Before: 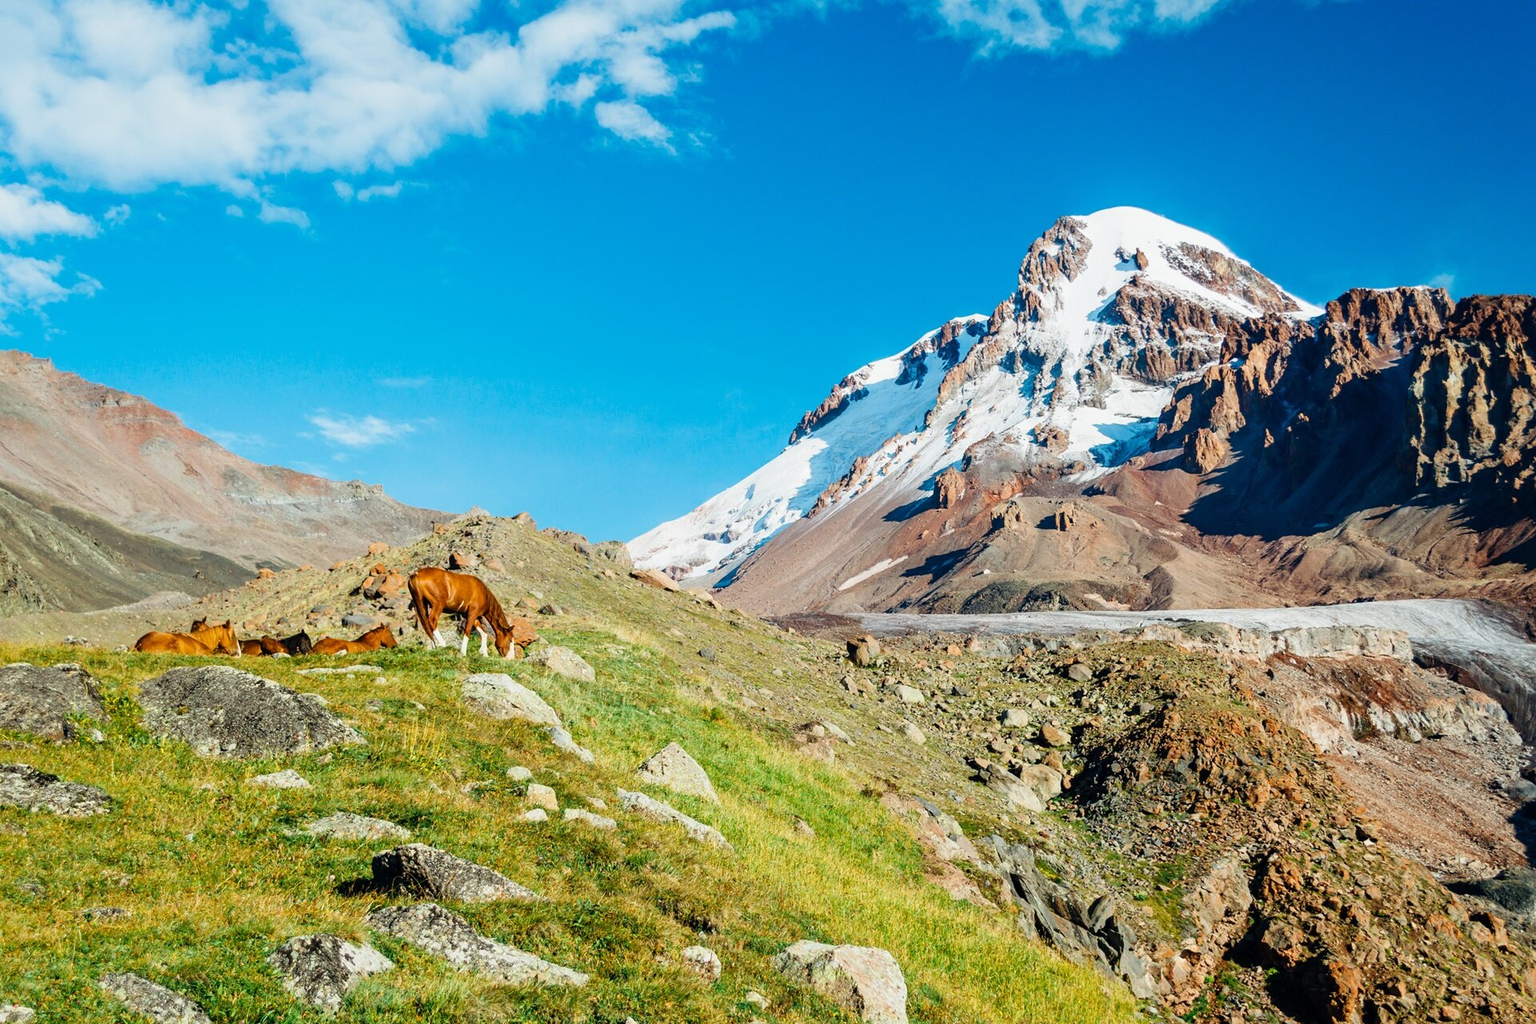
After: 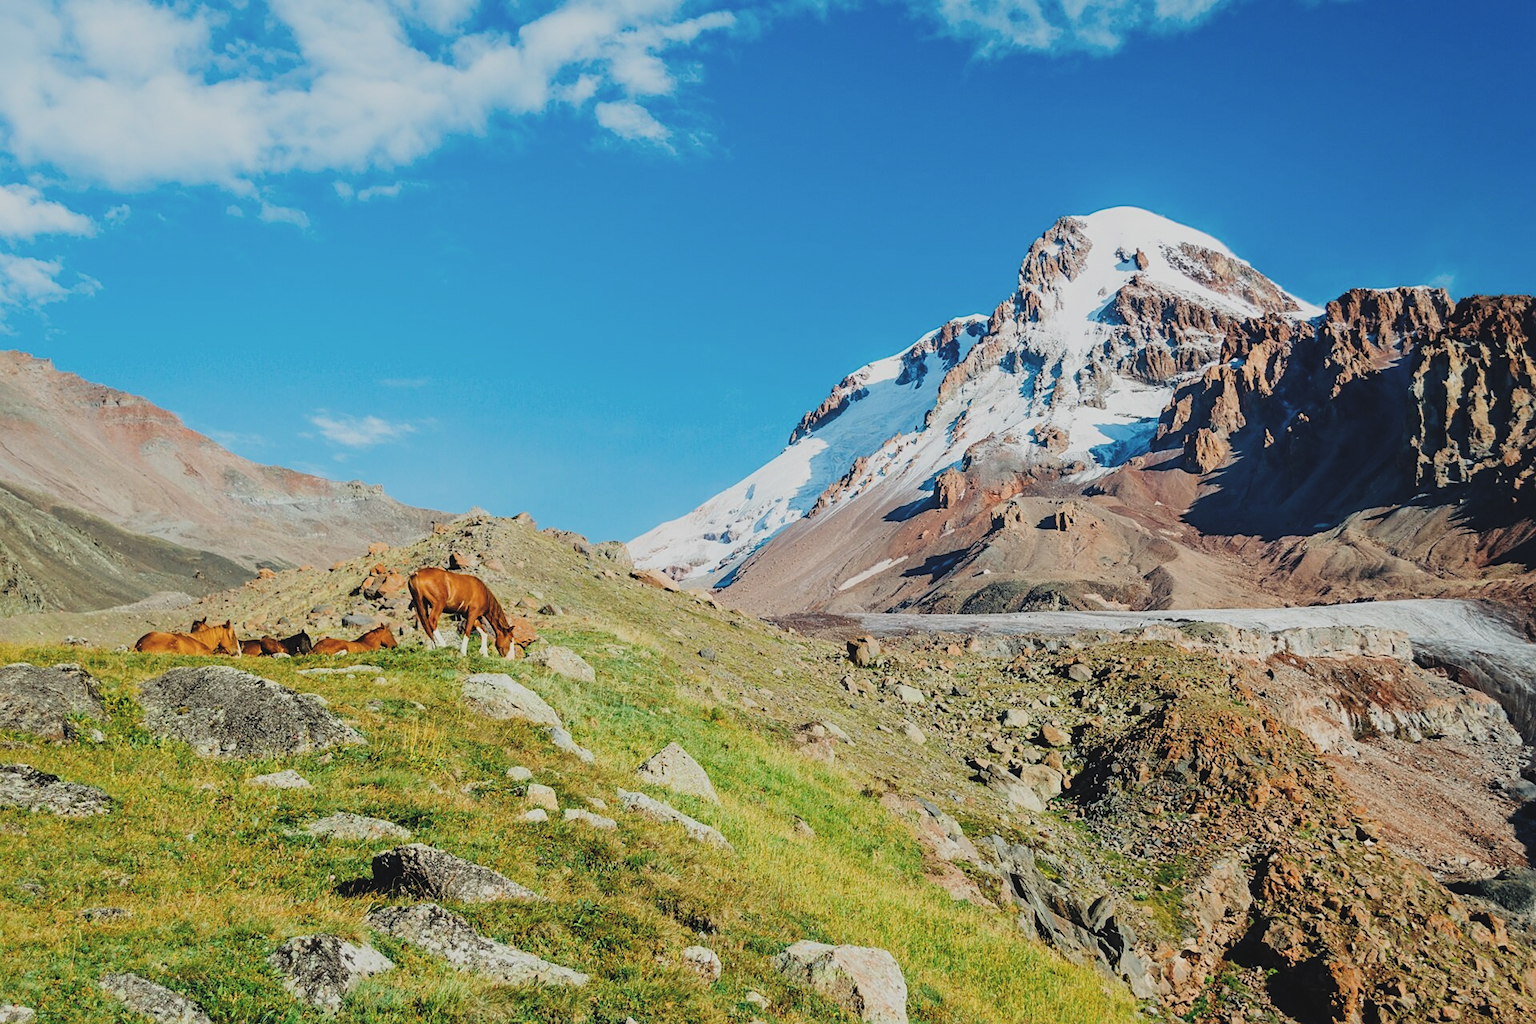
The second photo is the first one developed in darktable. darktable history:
exposure: black level correction -0.015, exposure -0.125 EV, compensate highlight preservation false
filmic rgb: white relative exposure 3.8 EV, hardness 4.35
sharpen: amount 0.2
